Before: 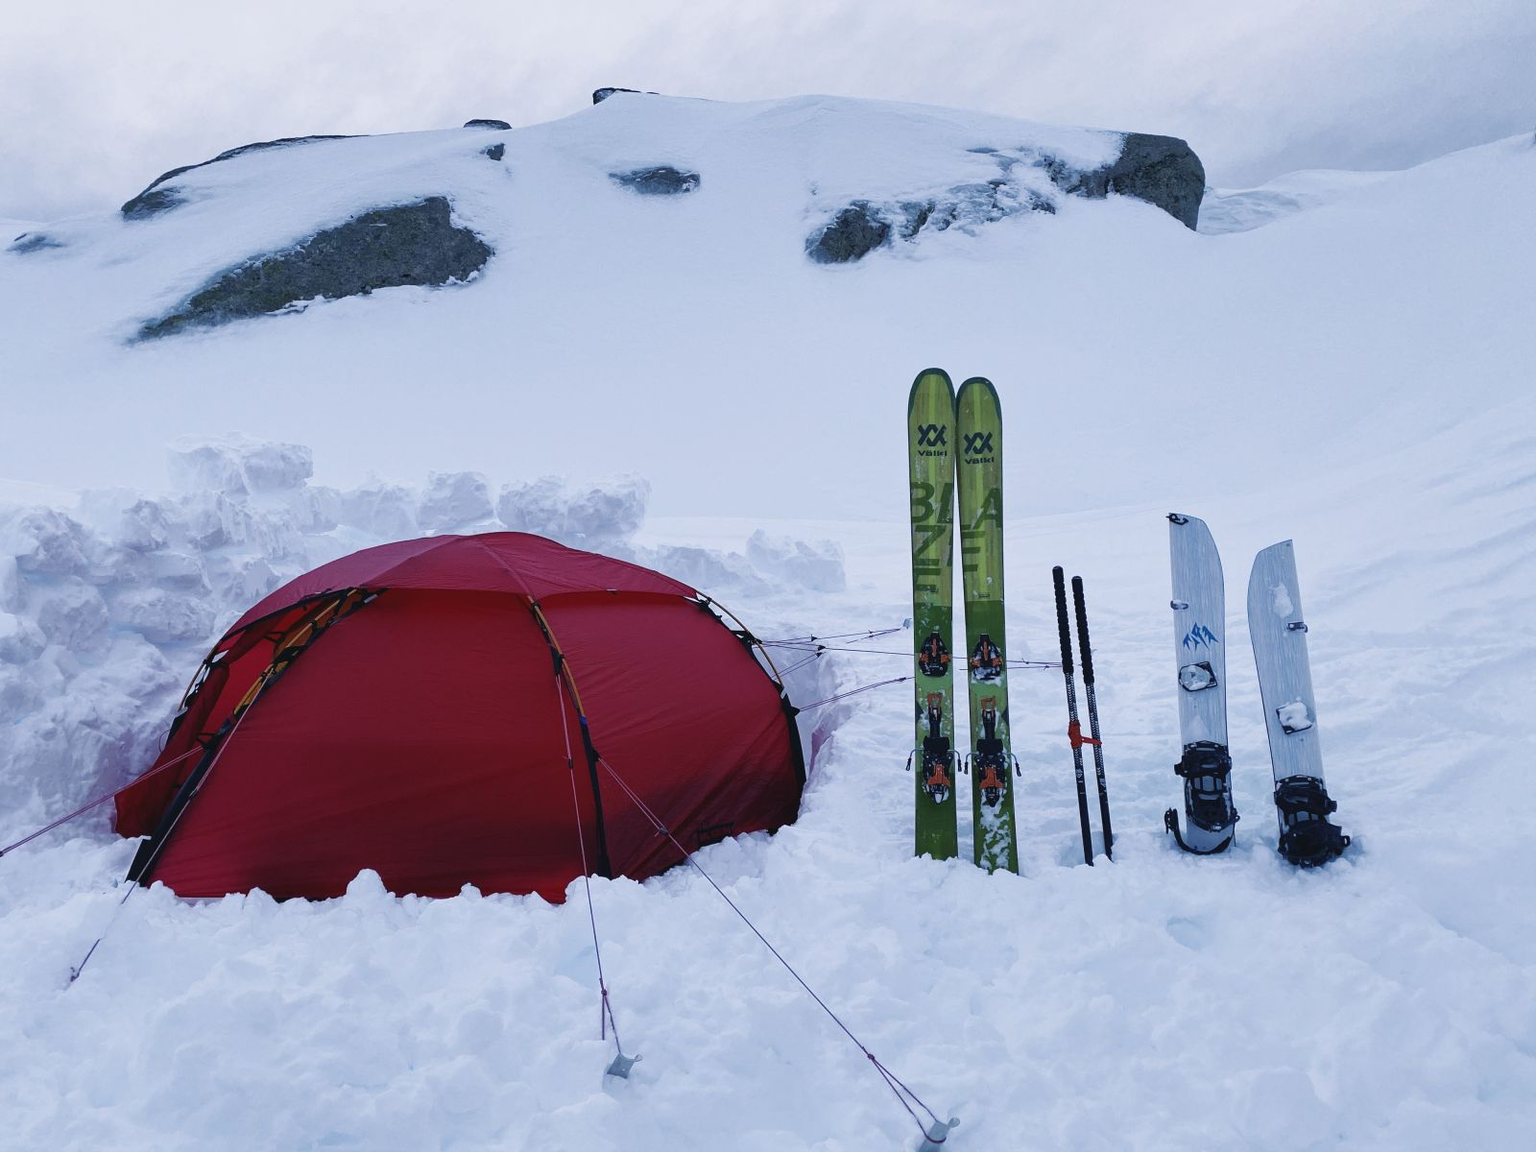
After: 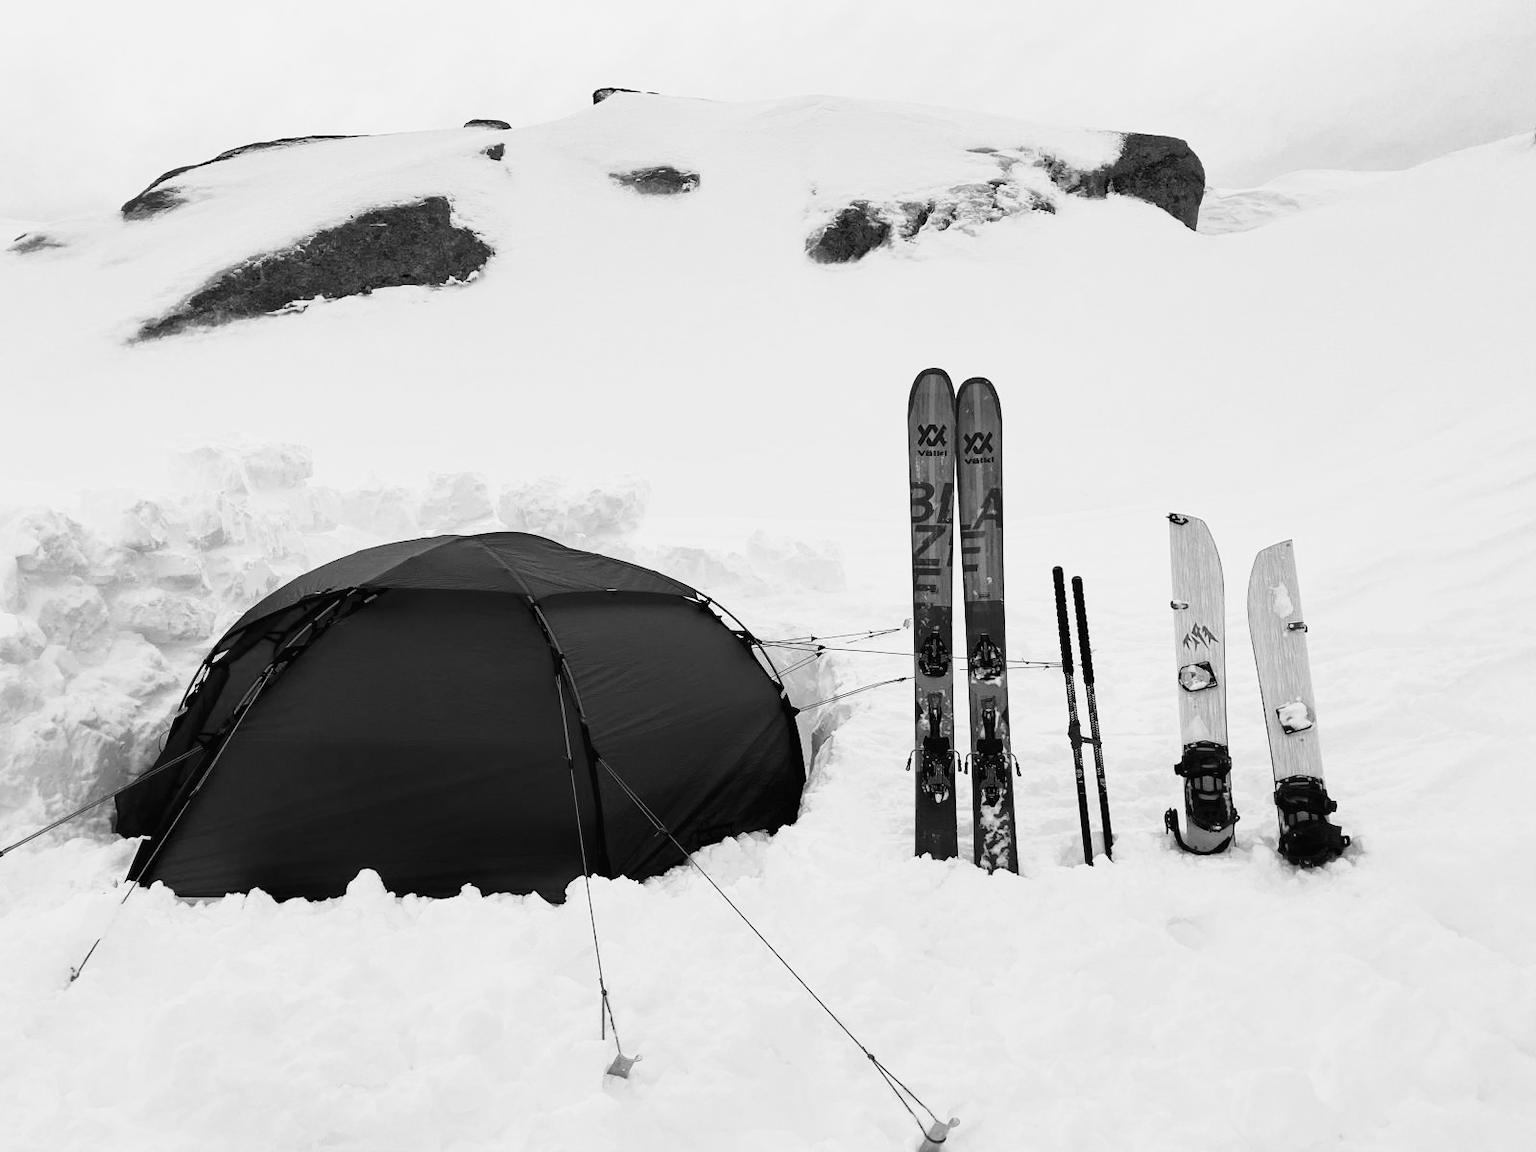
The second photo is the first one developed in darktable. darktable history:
tone curve: curves: ch0 [(0.016, 0.011) (0.084, 0.026) (0.469, 0.508) (0.721, 0.862) (1, 1)], color space Lab, linked channels, preserve colors none
color calibration "t3mujinpack channel mixer": output gray [0.21, 0.42, 0.37, 0], gray › normalize channels true, illuminant same as pipeline (D50), adaptation XYZ, x 0.346, y 0.359, gamut compression 0
